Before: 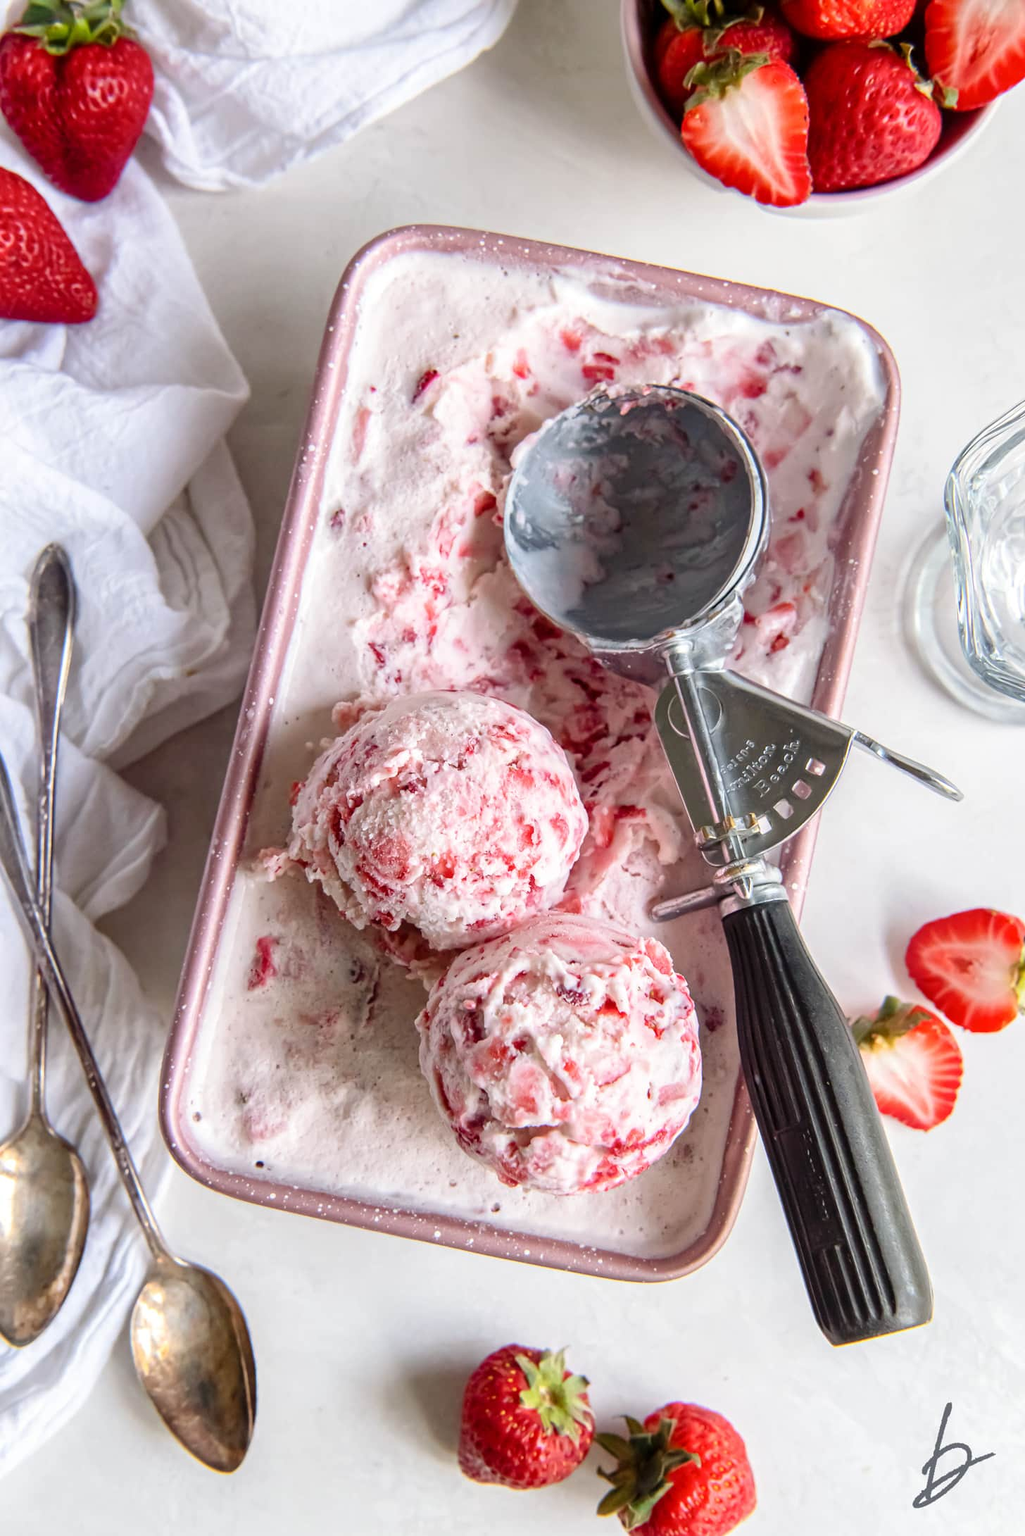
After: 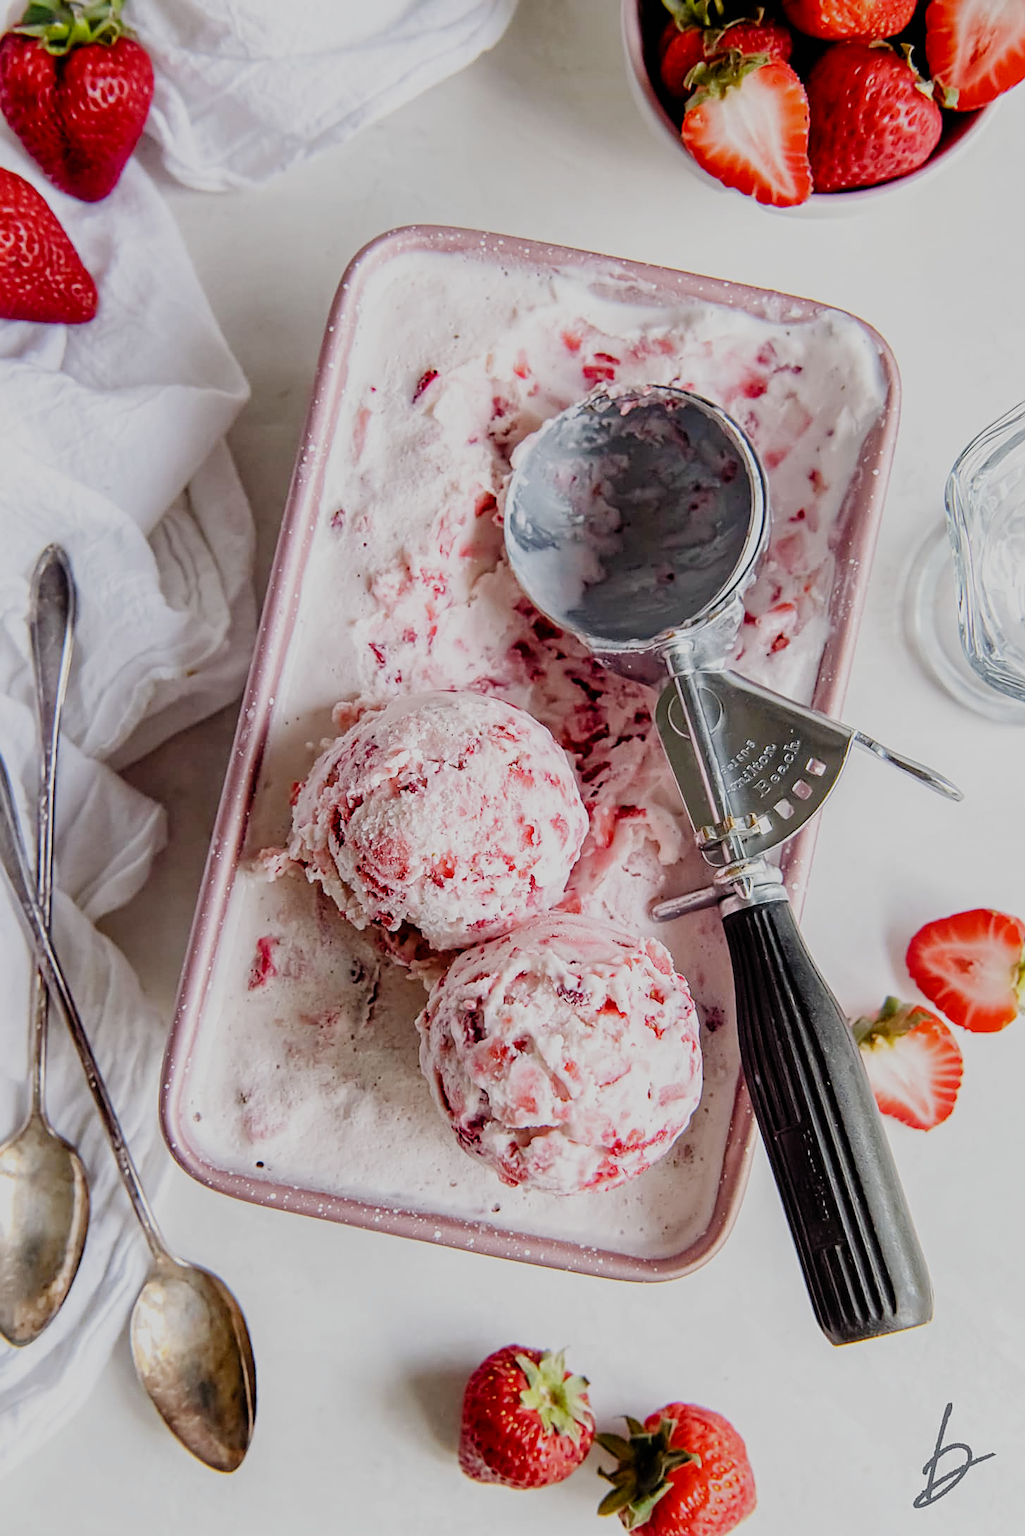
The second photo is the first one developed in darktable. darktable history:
sharpen: on, module defaults
filmic rgb: black relative exposure -7.1 EV, white relative exposure 5.36 EV, hardness 3.02, add noise in highlights 0, preserve chrominance no, color science v3 (2019), use custom middle-gray values true, contrast in highlights soft
